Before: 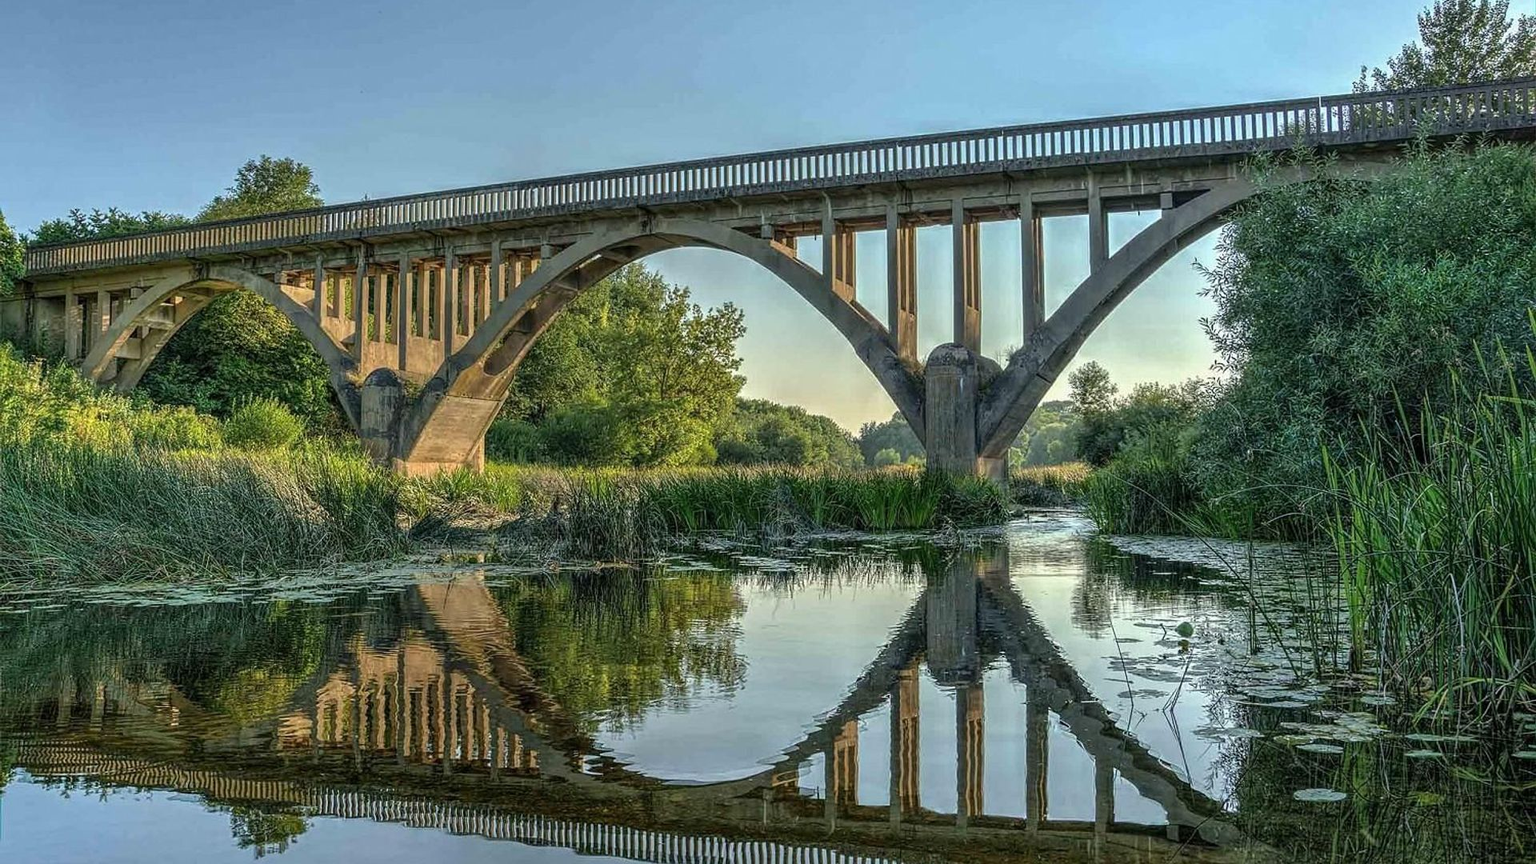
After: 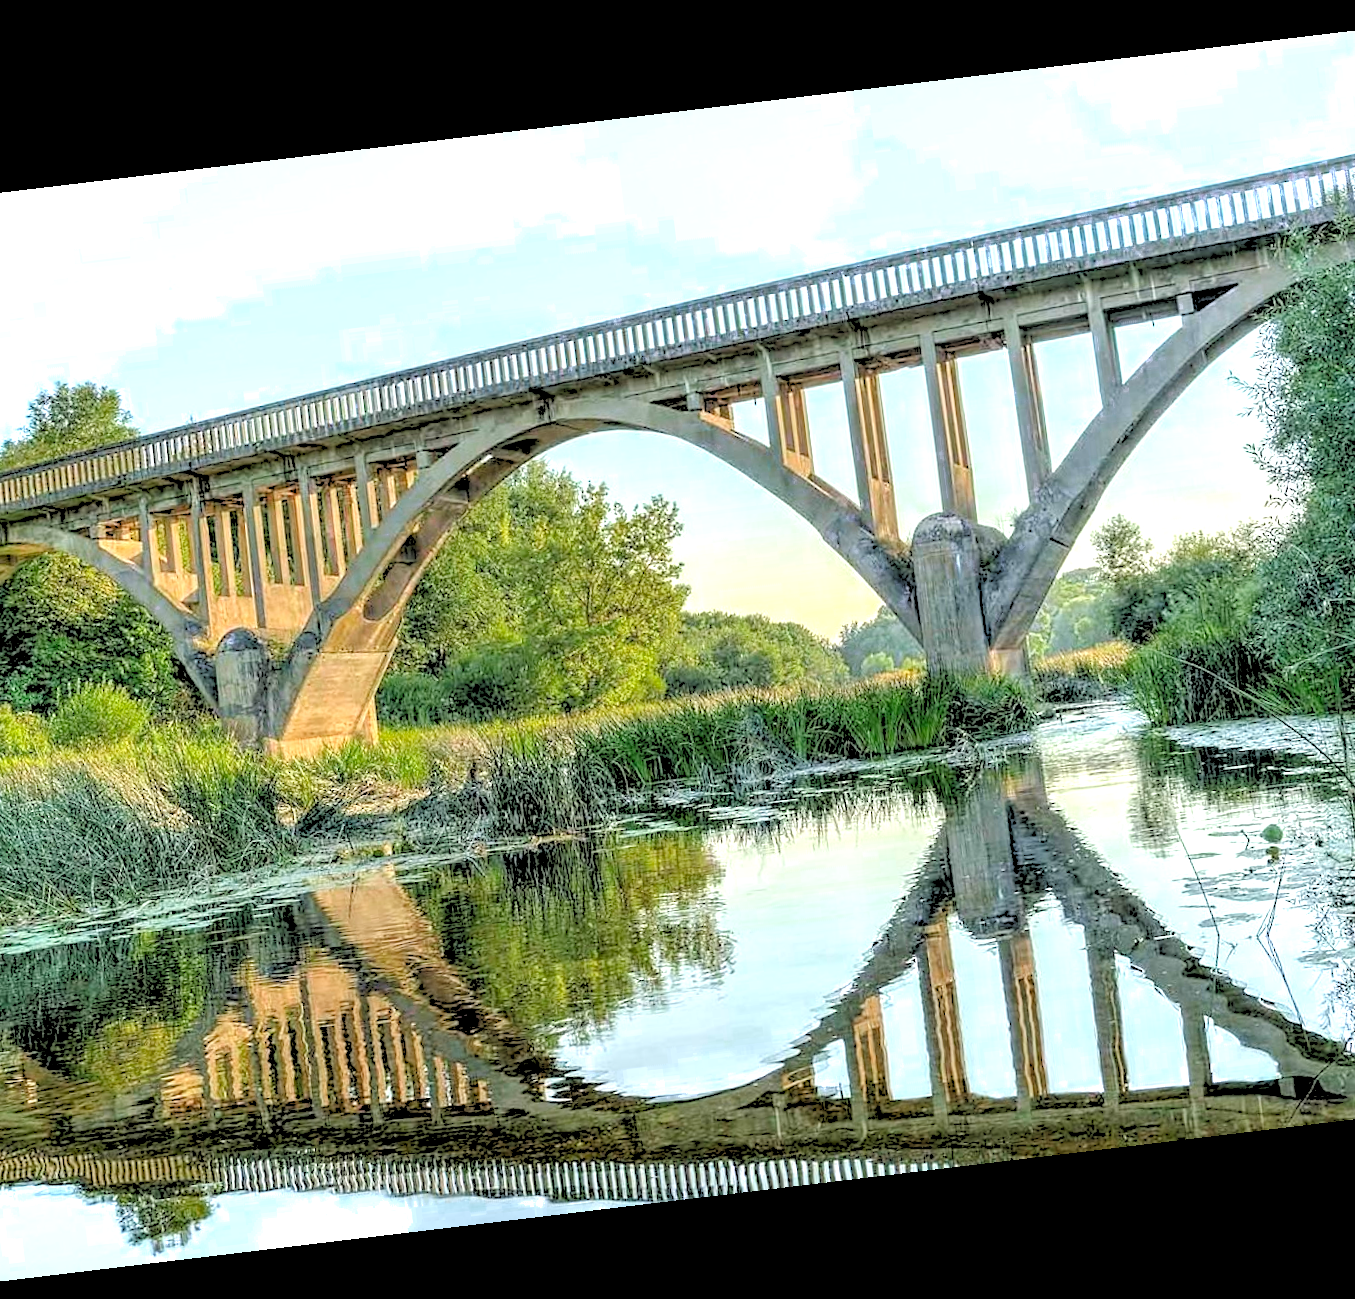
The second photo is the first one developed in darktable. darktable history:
rgb levels: levels [[0.027, 0.429, 0.996], [0, 0.5, 1], [0, 0.5, 1]]
crop and rotate: left 14.385%, right 18.948%
exposure: exposure 1.2 EV, compensate highlight preservation false
rotate and perspective: rotation -6.83°, automatic cropping off
color zones: curves: ch0 [(0.203, 0.433) (0.607, 0.517) (0.697, 0.696) (0.705, 0.897)]
